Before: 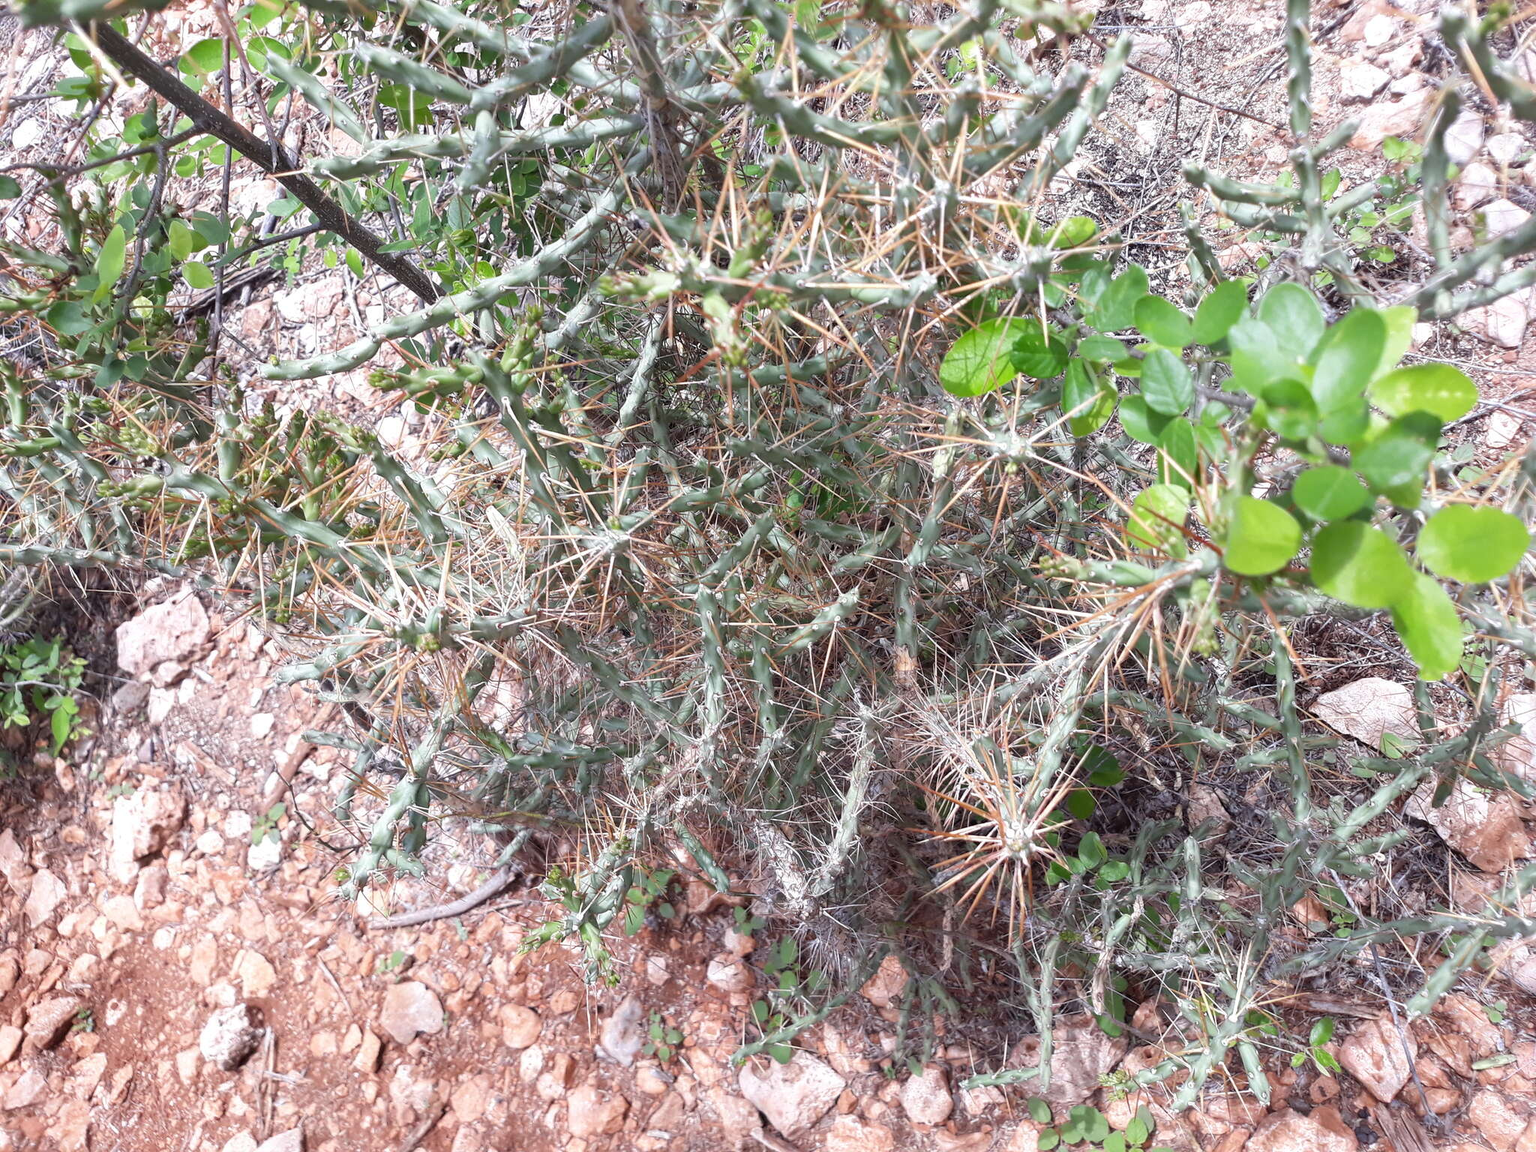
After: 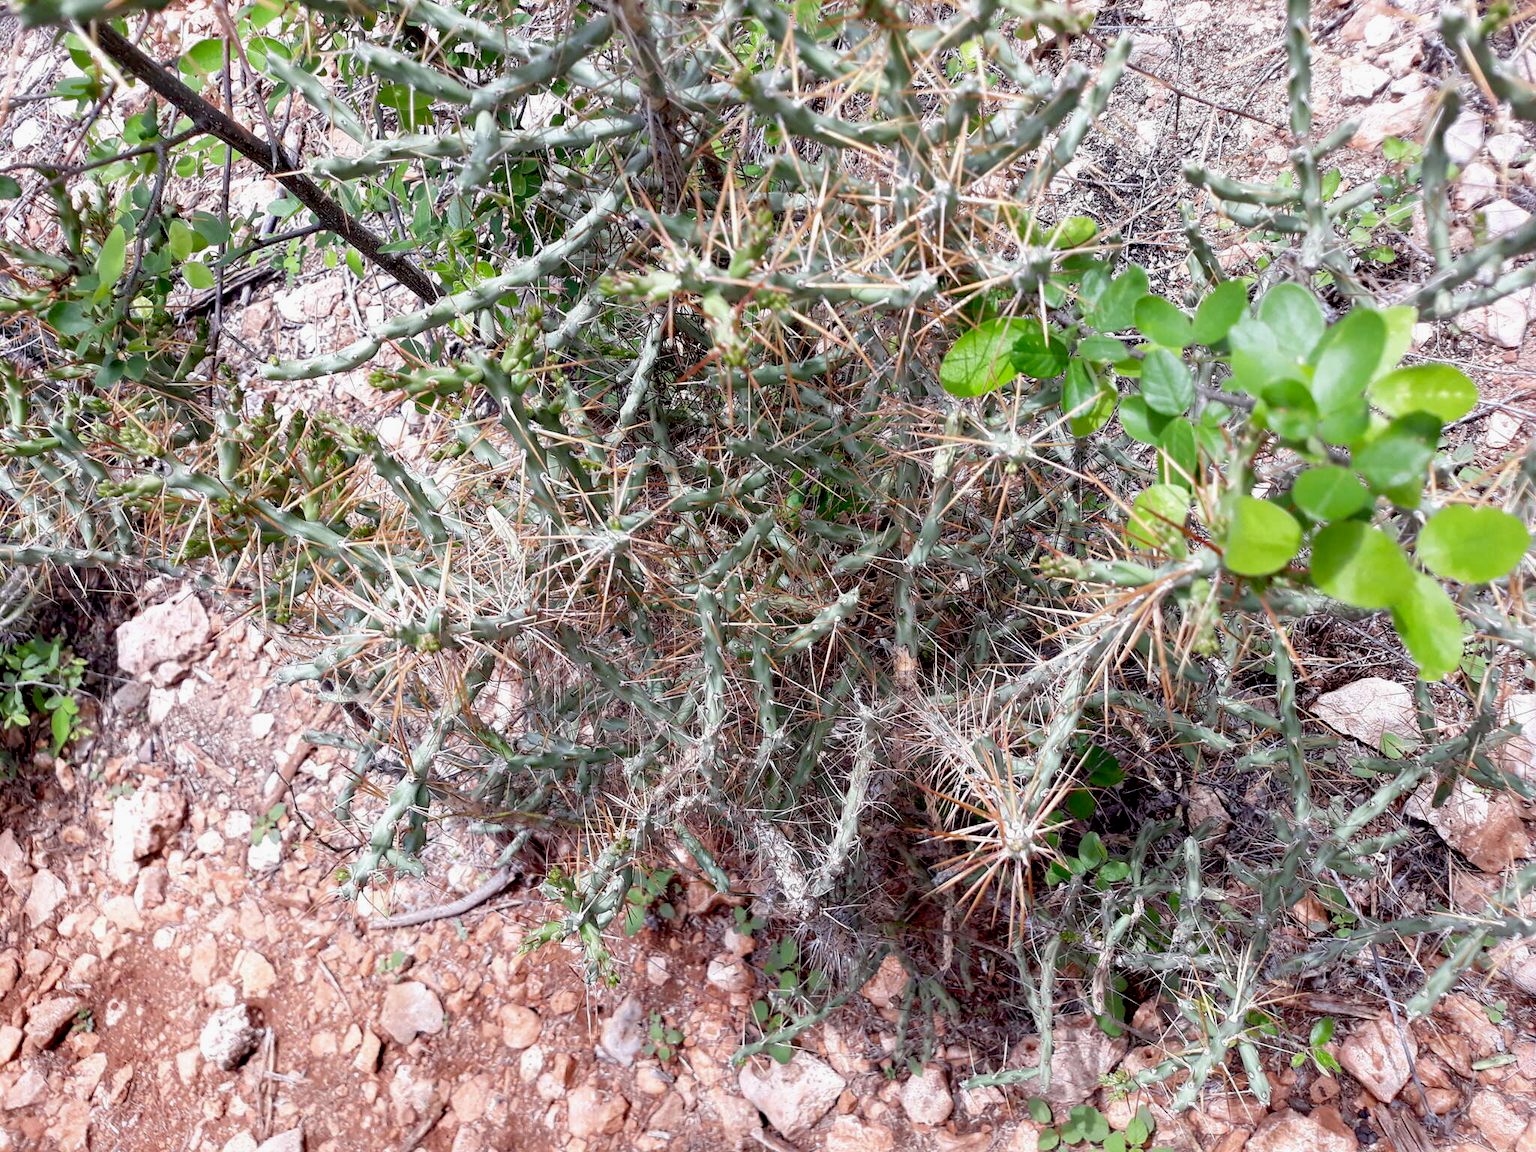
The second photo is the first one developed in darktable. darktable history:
exposure: black level correction 0.027, exposure -0.073 EV, compensate highlight preservation false
